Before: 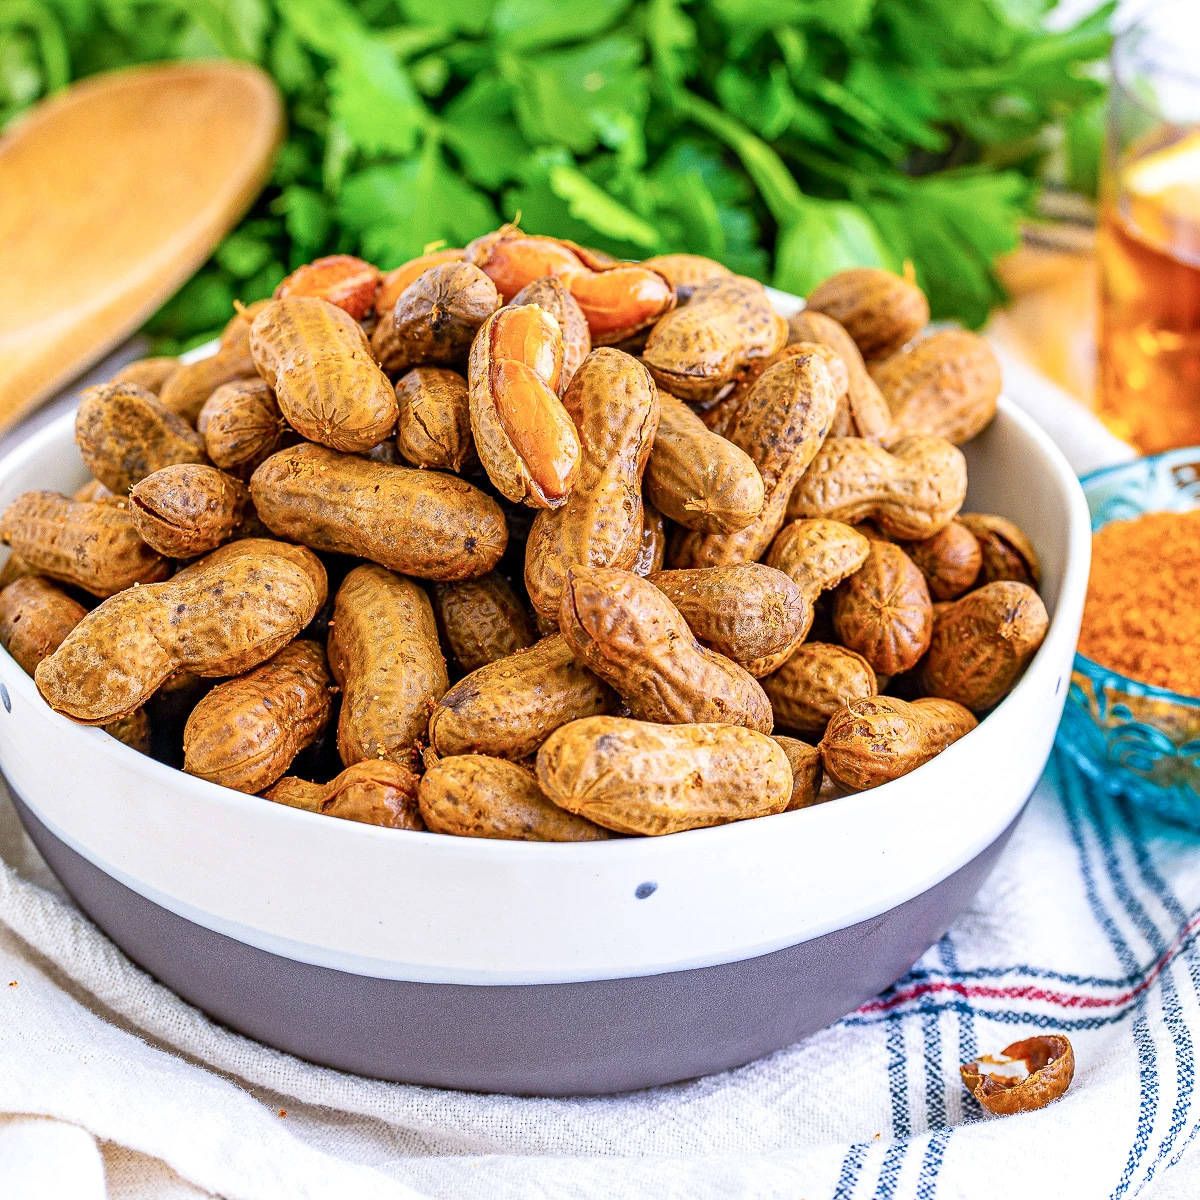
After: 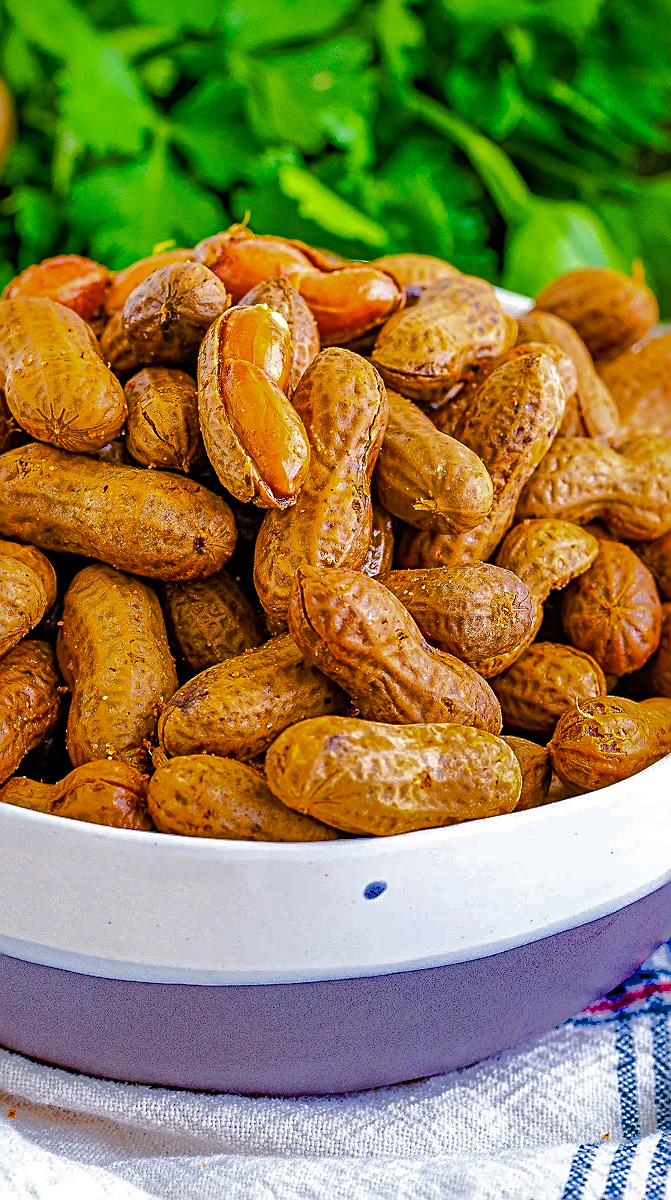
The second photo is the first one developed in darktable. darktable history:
haze removal: strength 0.428, adaptive false
crop and rotate: left 22.604%, right 21.427%
color balance rgb: perceptual saturation grading › global saturation 23.426%, perceptual saturation grading › highlights -24.31%, perceptual saturation grading › mid-tones 24.128%, perceptual saturation grading › shadows 39.947%, perceptual brilliance grading › mid-tones 11.014%, perceptual brilliance grading › shadows 14.383%, global vibrance 16.351%, saturation formula JzAzBz (2021)
sharpen: radius 2.195, amount 0.386, threshold 0.053
shadows and highlights: shadows 38.43, highlights -75.77
